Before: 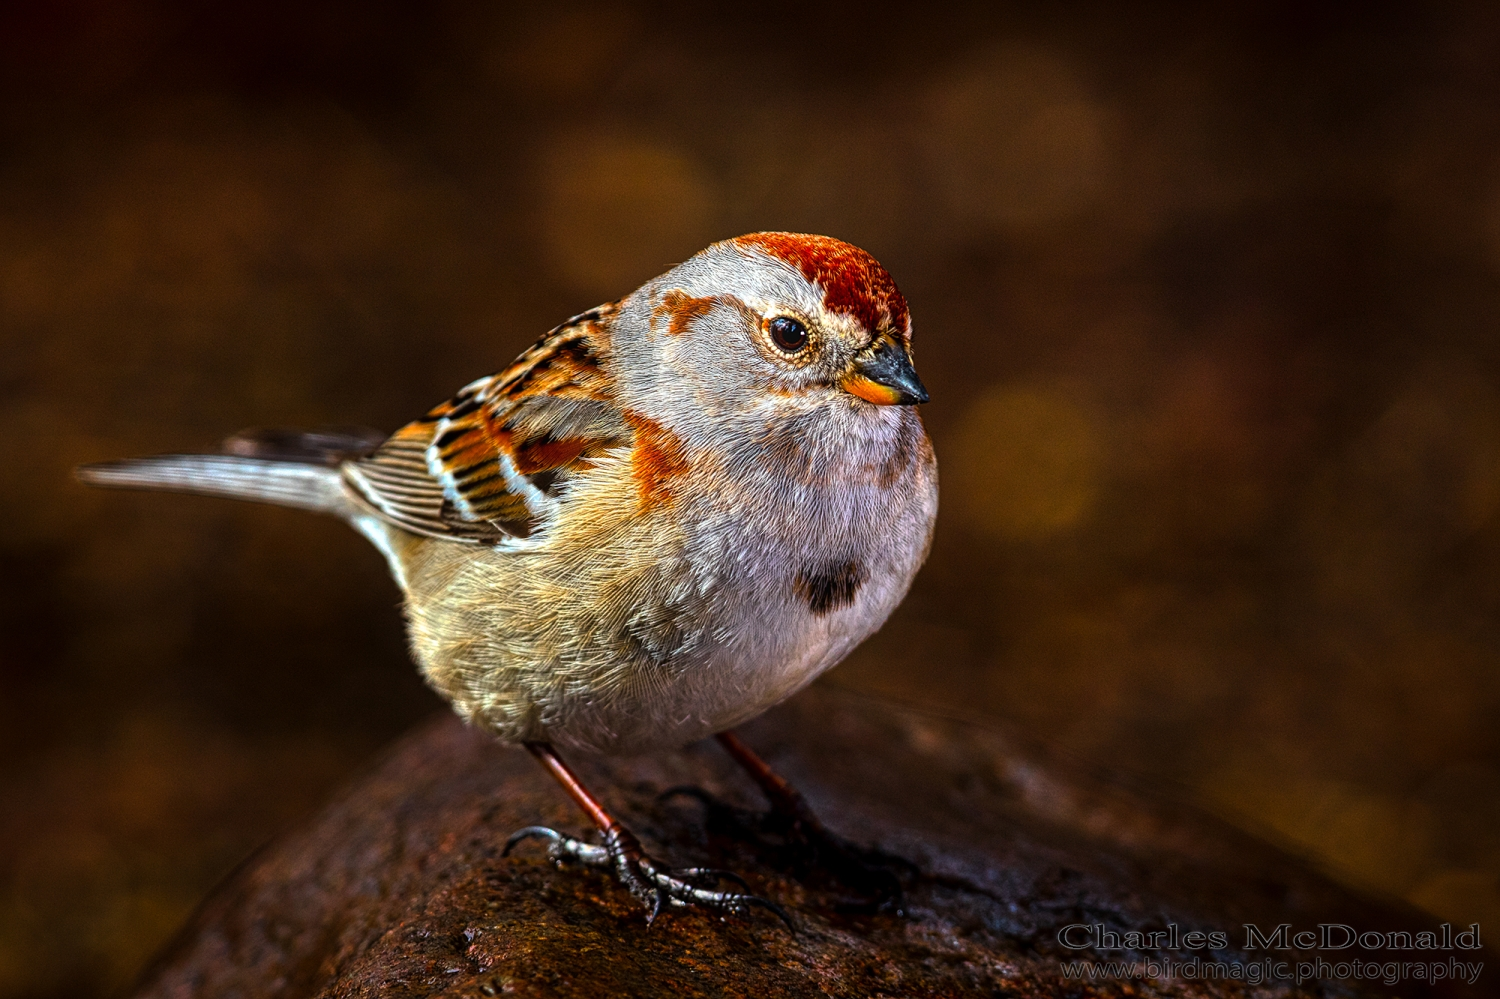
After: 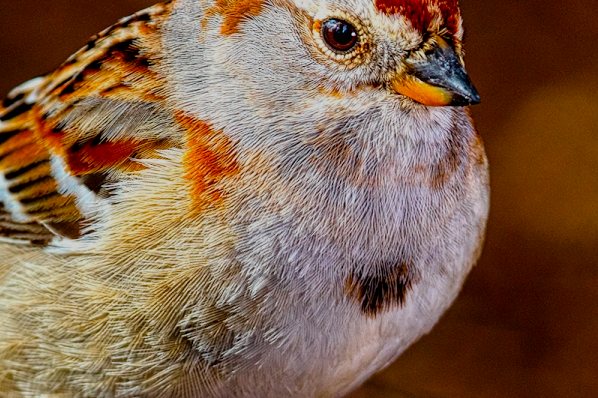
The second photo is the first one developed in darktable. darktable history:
exposure: exposure 0.295 EV, compensate exposure bias true, compensate highlight preservation false
crop: left 29.955%, top 29.959%, right 30.152%, bottom 30.143%
filmic rgb: black relative exposure -8.89 EV, white relative exposure 4.99 EV, target black luminance 0%, hardness 3.78, latitude 66.47%, contrast 0.816, highlights saturation mix 11.1%, shadows ↔ highlights balance 20.19%, add noise in highlights 0.001, preserve chrominance no, color science v4 (2020)
